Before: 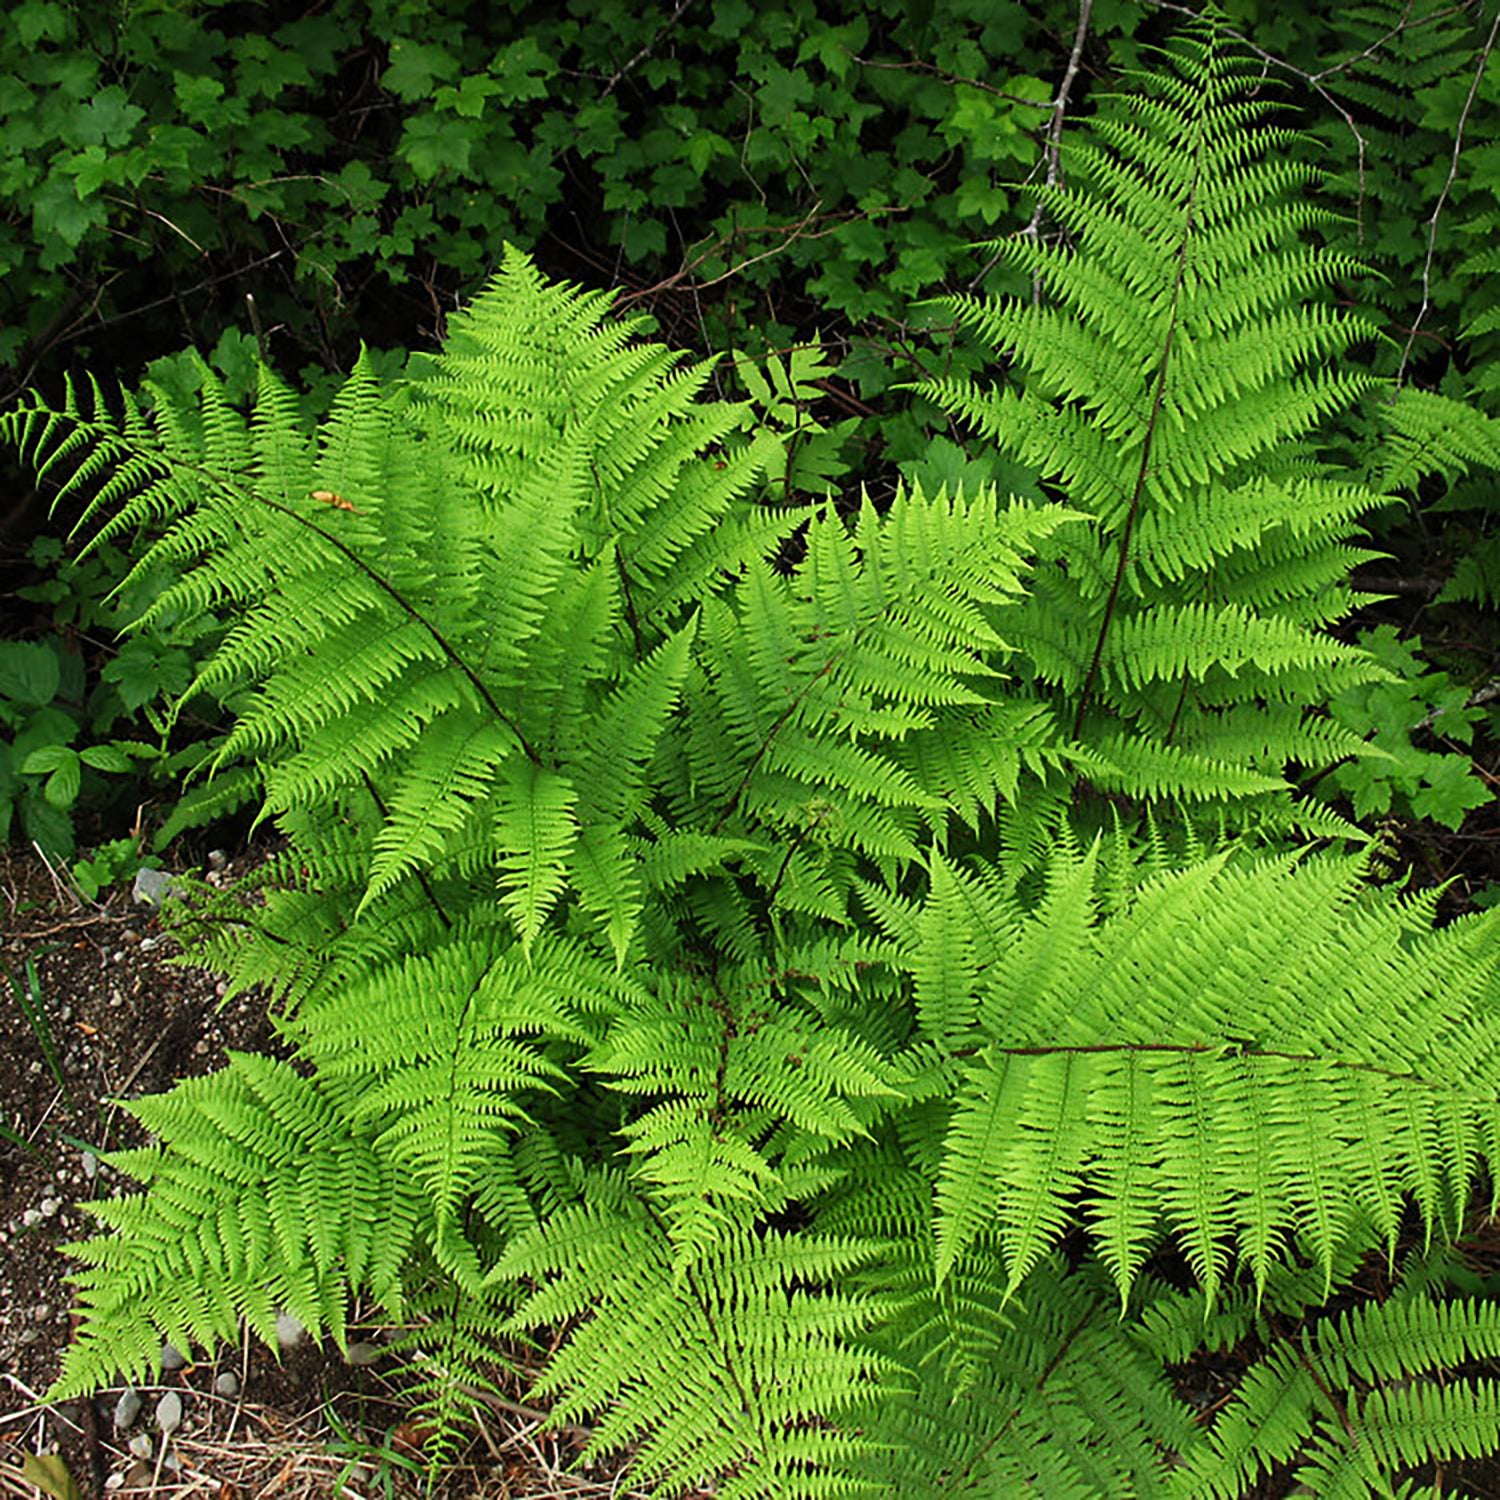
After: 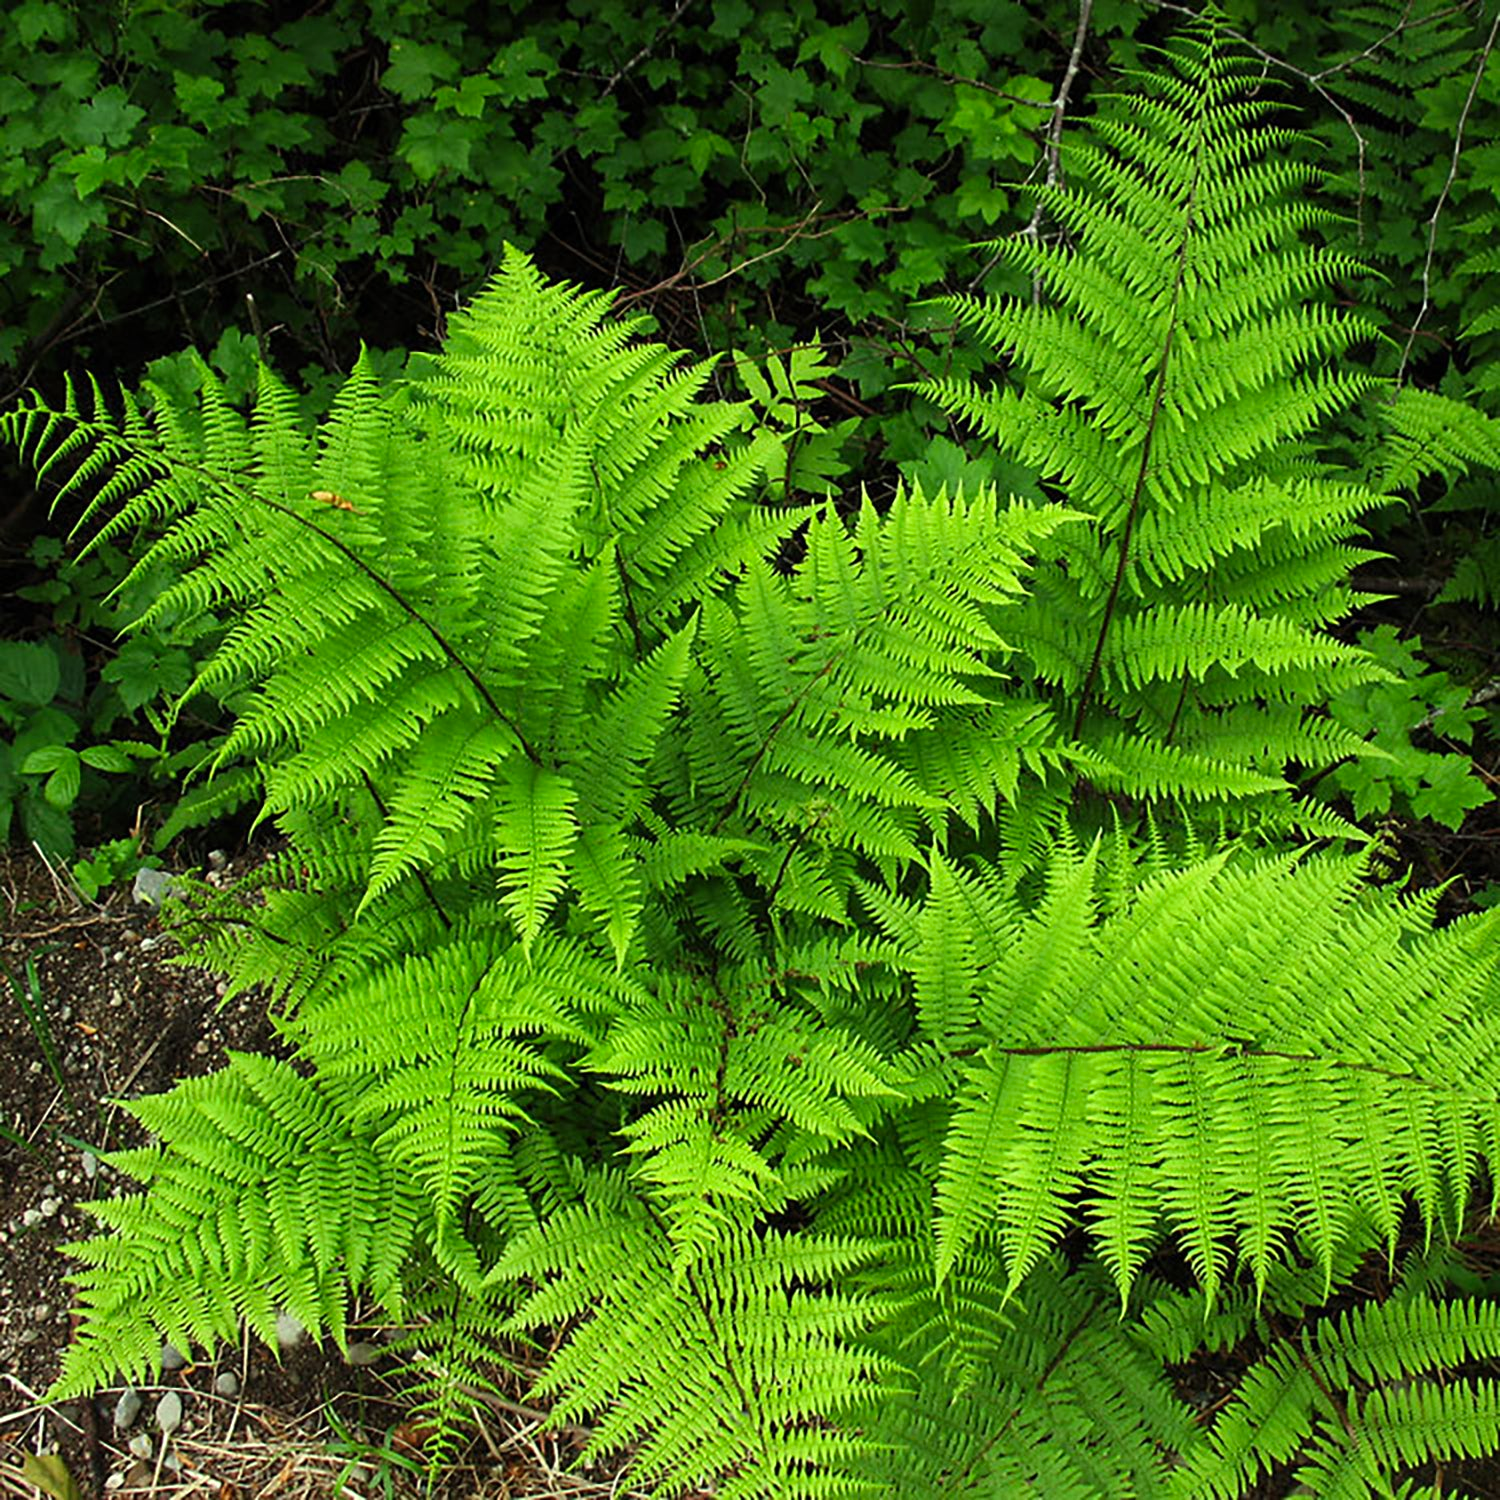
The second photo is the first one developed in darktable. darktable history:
color correction: highlights a* -5.94, highlights b* 11.19
white balance: red 0.982, blue 1.018
levels: levels [0, 0.48, 0.961]
